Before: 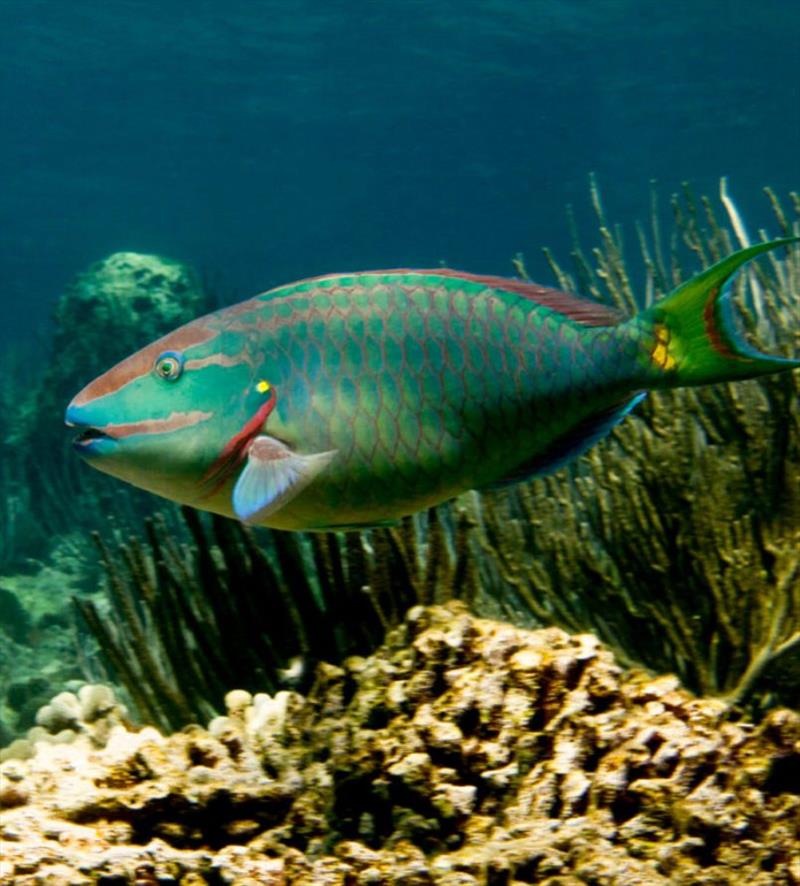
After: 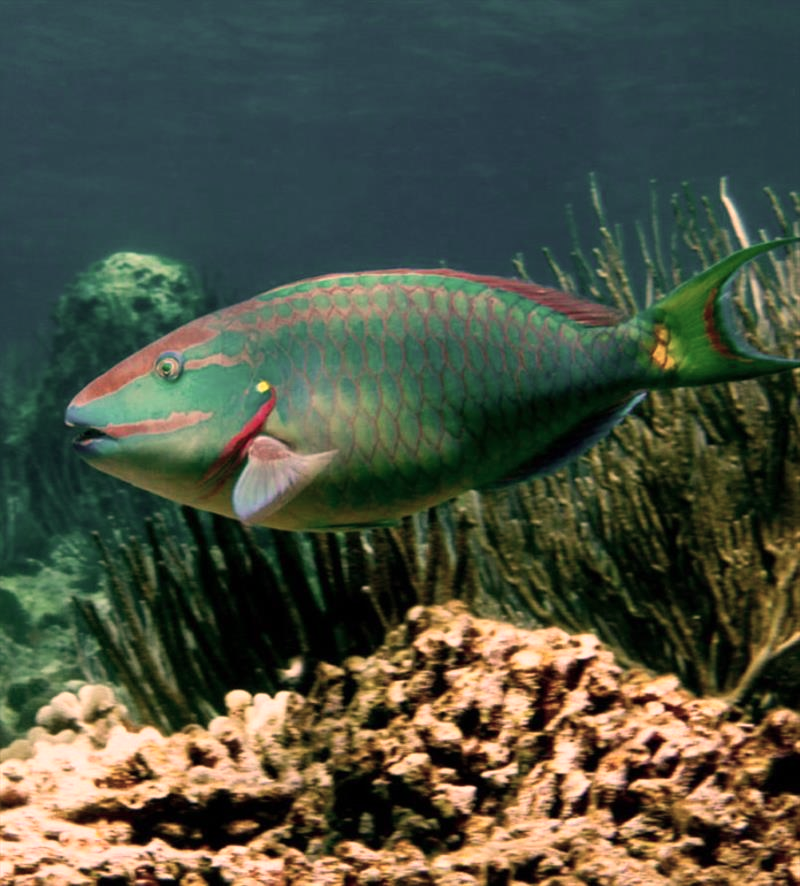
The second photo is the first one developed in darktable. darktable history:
color correction: highlights a* 21.88, highlights b* 22.25
color contrast: blue-yellow contrast 0.62
color balance rgb: on, module defaults
